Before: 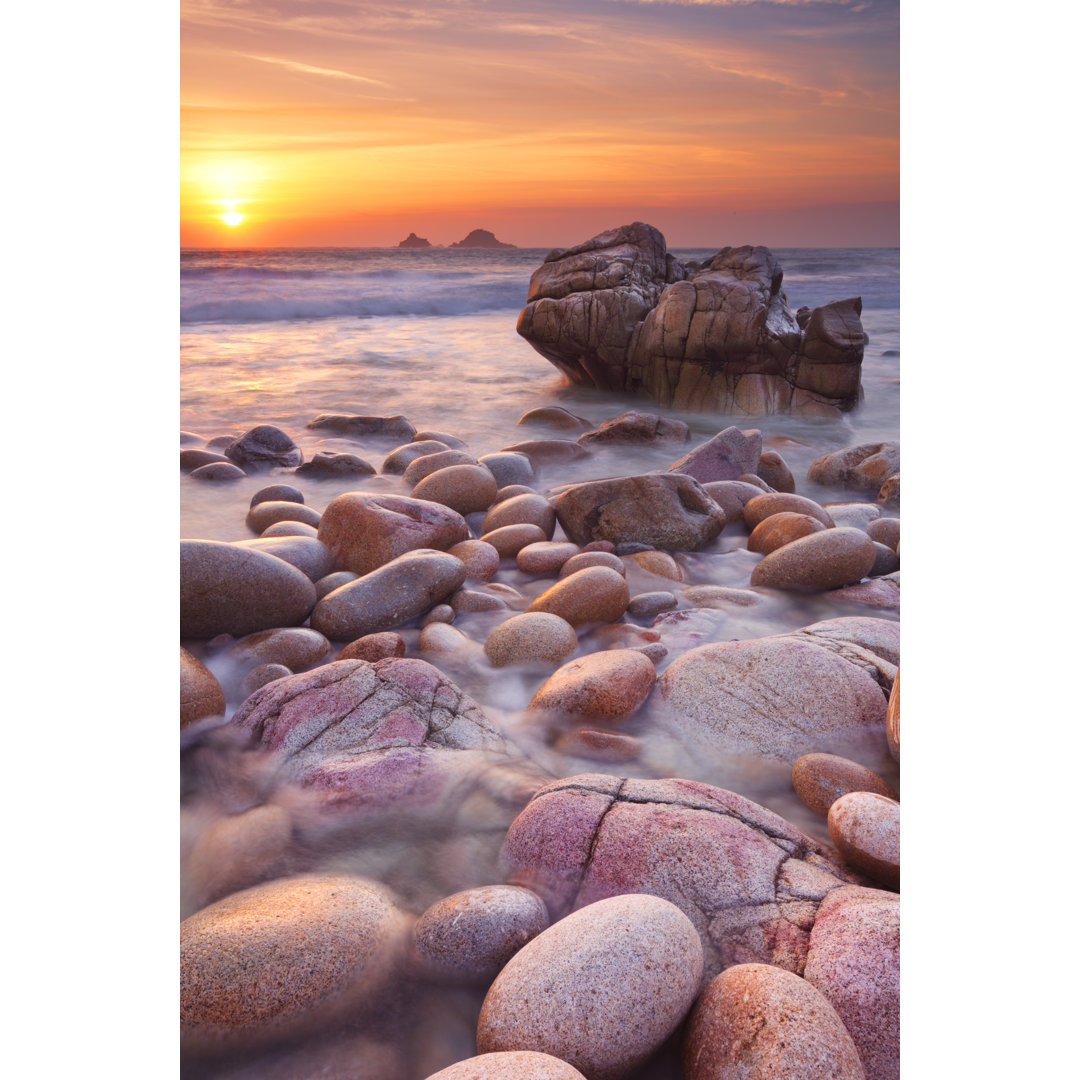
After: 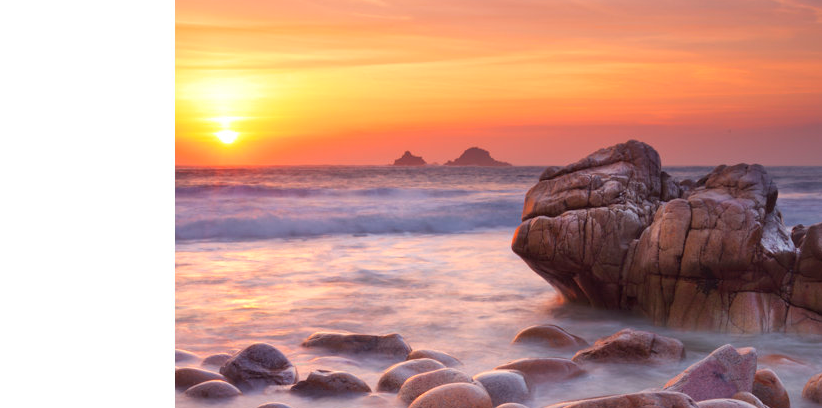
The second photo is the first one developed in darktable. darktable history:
crop: left 0.551%, top 7.637%, right 23.298%, bottom 54.538%
